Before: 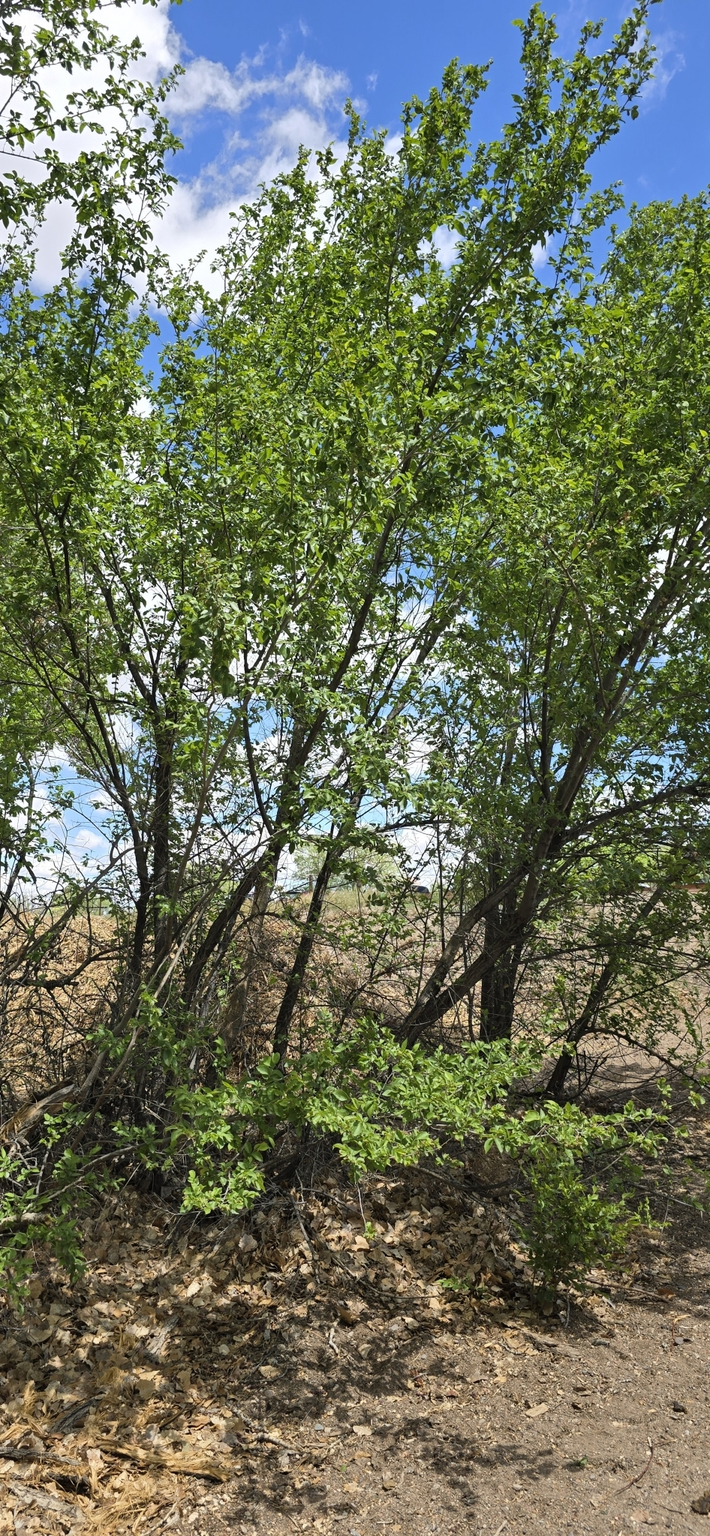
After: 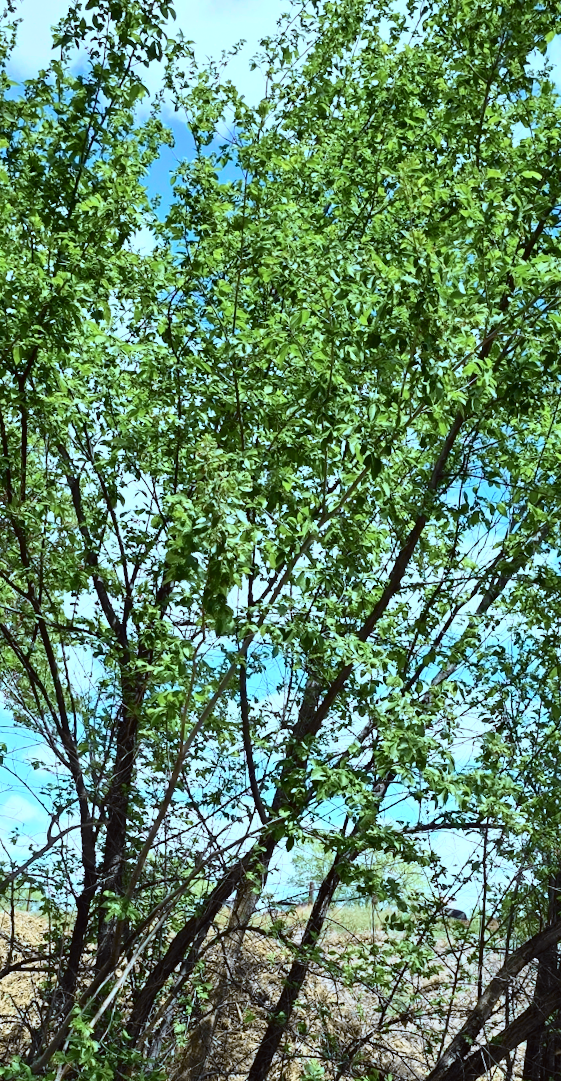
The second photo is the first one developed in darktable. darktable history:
crop and rotate: angle -4.99°, left 2.122%, top 6.945%, right 27.566%, bottom 30.519%
tone curve: curves: ch0 [(0, 0.011) (0.053, 0.026) (0.174, 0.115) (0.398, 0.444) (0.673, 0.775) (0.829, 0.906) (0.991, 0.981)]; ch1 [(0, 0) (0.276, 0.206) (0.409, 0.383) (0.473, 0.458) (0.492, 0.499) (0.521, 0.502) (0.546, 0.543) (0.585, 0.617) (0.659, 0.686) (0.78, 0.8) (1, 1)]; ch2 [(0, 0) (0.438, 0.449) (0.473, 0.469) (0.503, 0.5) (0.523, 0.538) (0.562, 0.598) (0.612, 0.635) (0.695, 0.713) (1, 1)], color space Lab, independent channels, preserve colors none
color correction: highlights a* -2.73, highlights b* -2.09, shadows a* 2.41, shadows b* 2.73
color calibration: output R [1.063, -0.012, -0.003, 0], output G [0, 1.022, 0.021, 0], output B [-0.079, 0.047, 1, 0], illuminant custom, x 0.389, y 0.387, temperature 3838.64 K
